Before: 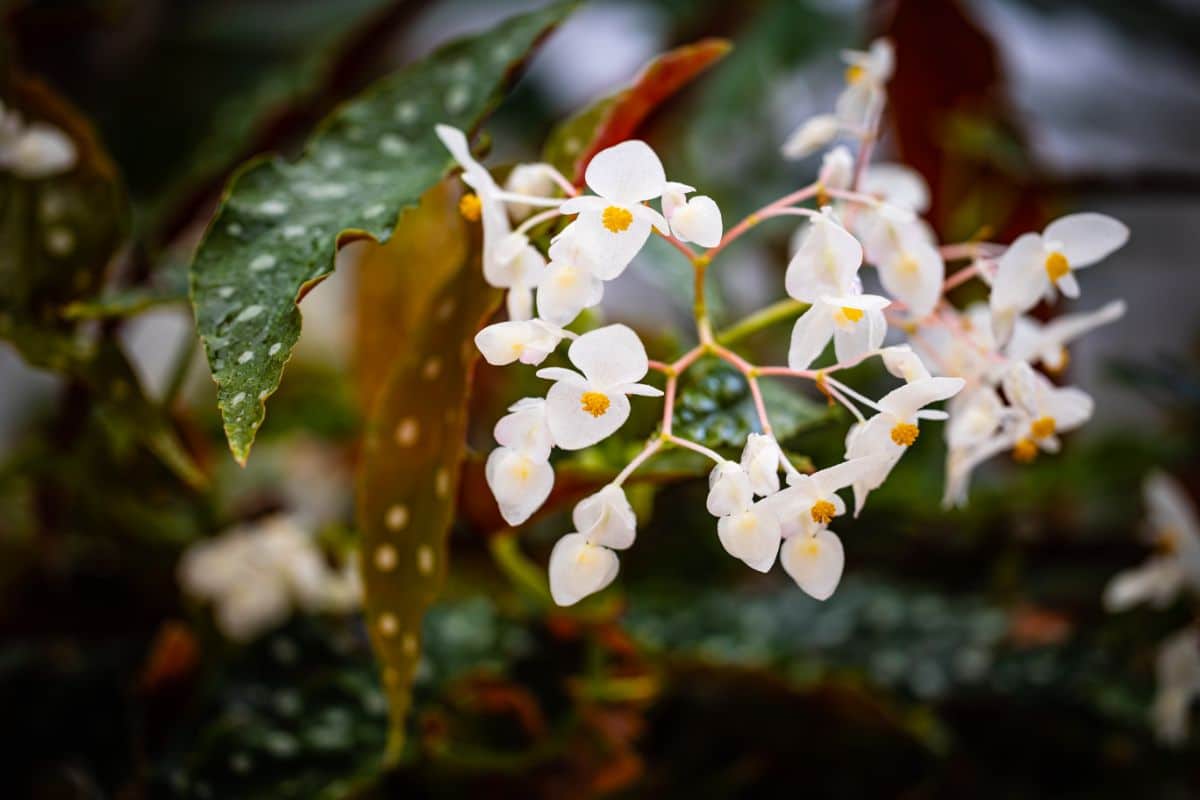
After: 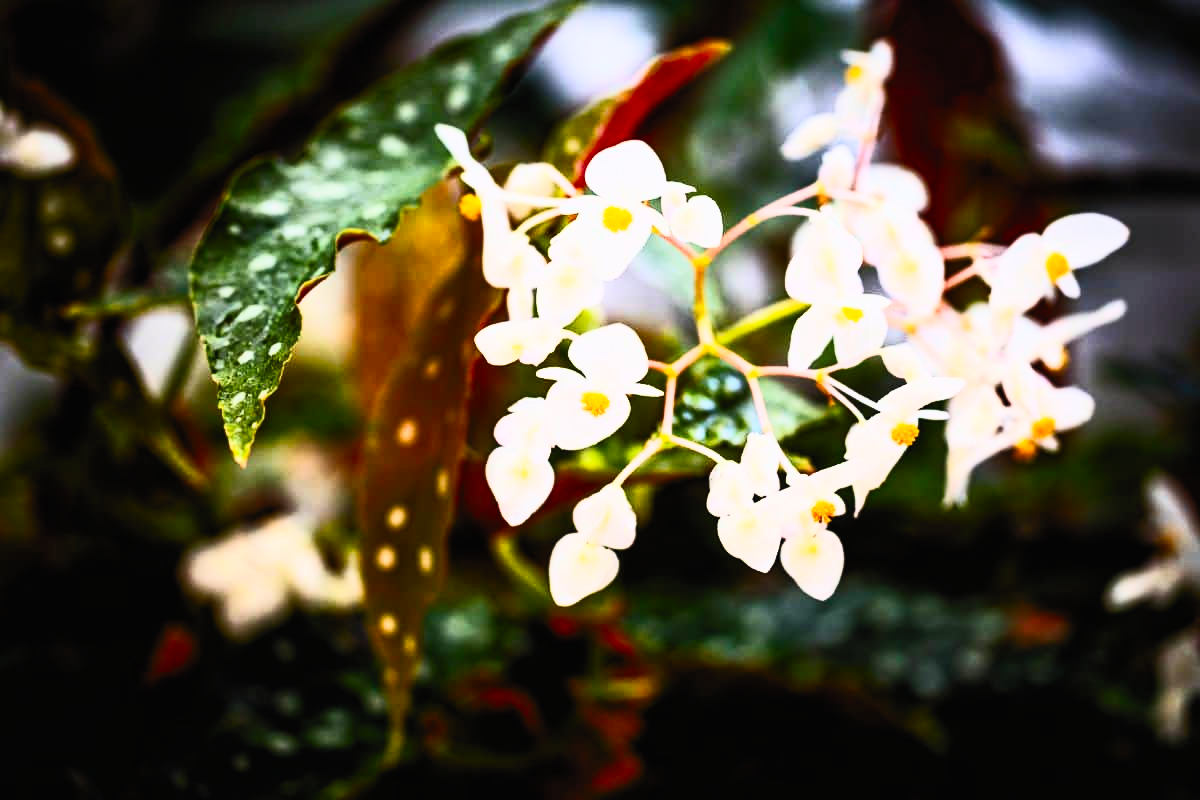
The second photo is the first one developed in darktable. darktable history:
filmic rgb: black relative exposure -6.06 EV, white relative exposure 6.98 EV, hardness 2.27
velvia: strength 6.28%
contrast brightness saturation: contrast 0.843, brightness 0.58, saturation 0.589
